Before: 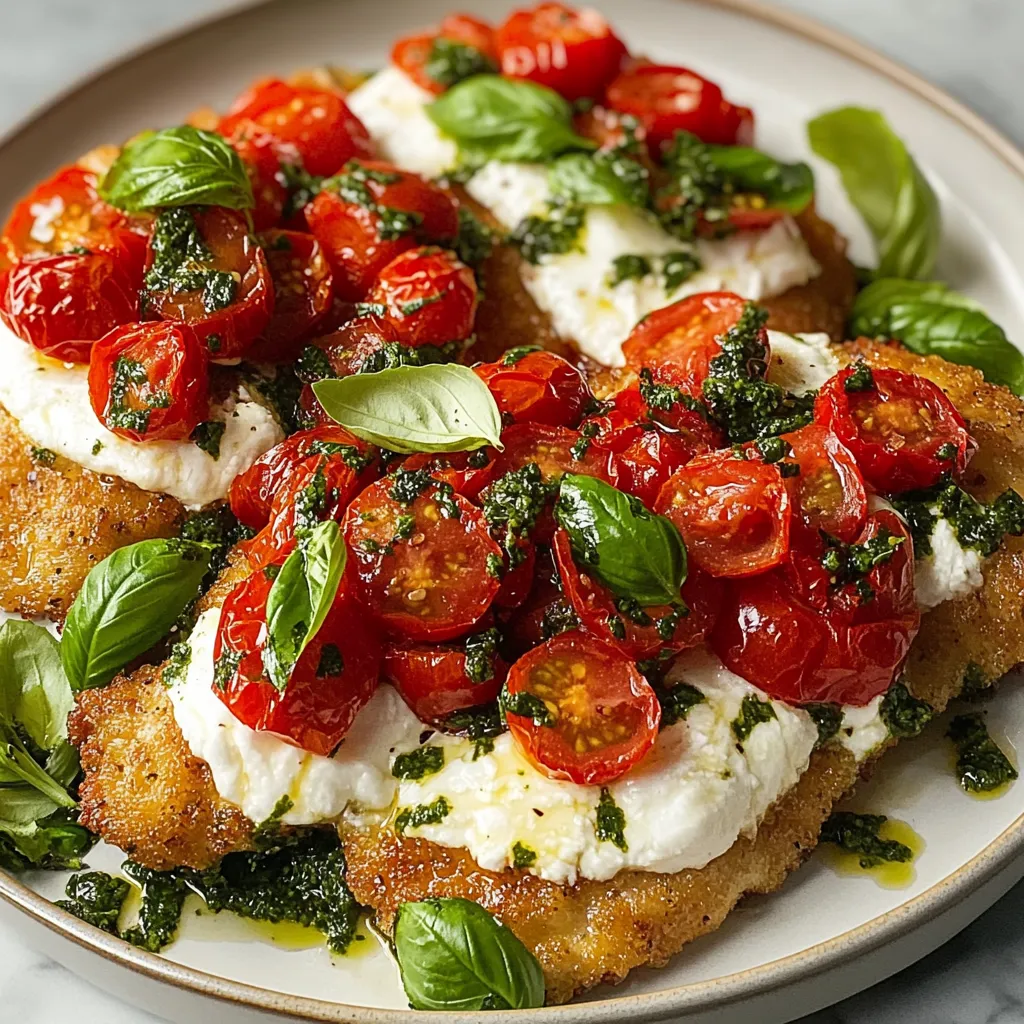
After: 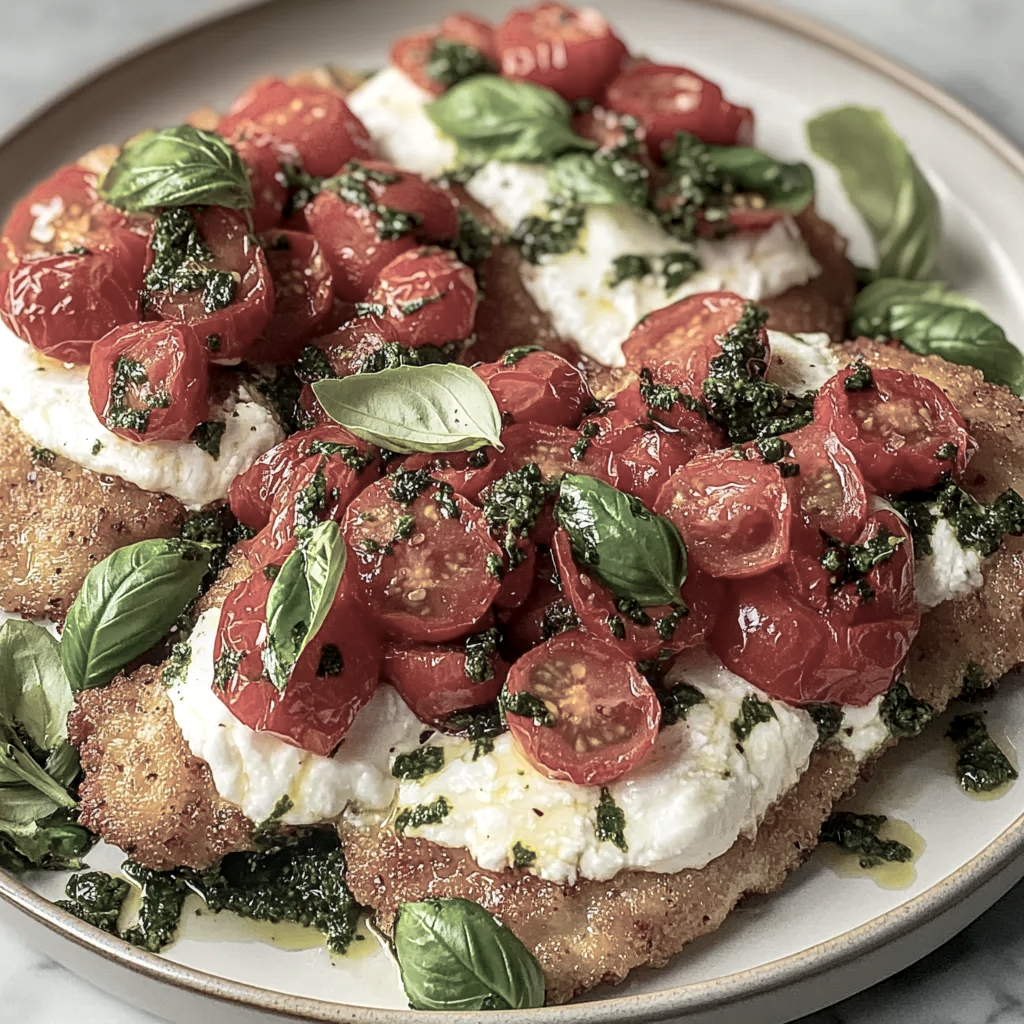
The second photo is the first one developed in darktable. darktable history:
local contrast: on, module defaults
color balance rgb: linear chroma grading › global chroma 15.43%, perceptual saturation grading › global saturation -28.29%, perceptual saturation grading › highlights -20.969%, perceptual saturation grading › mid-tones -23.452%, perceptual saturation grading › shadows -24.799%, global vibrance 20%
